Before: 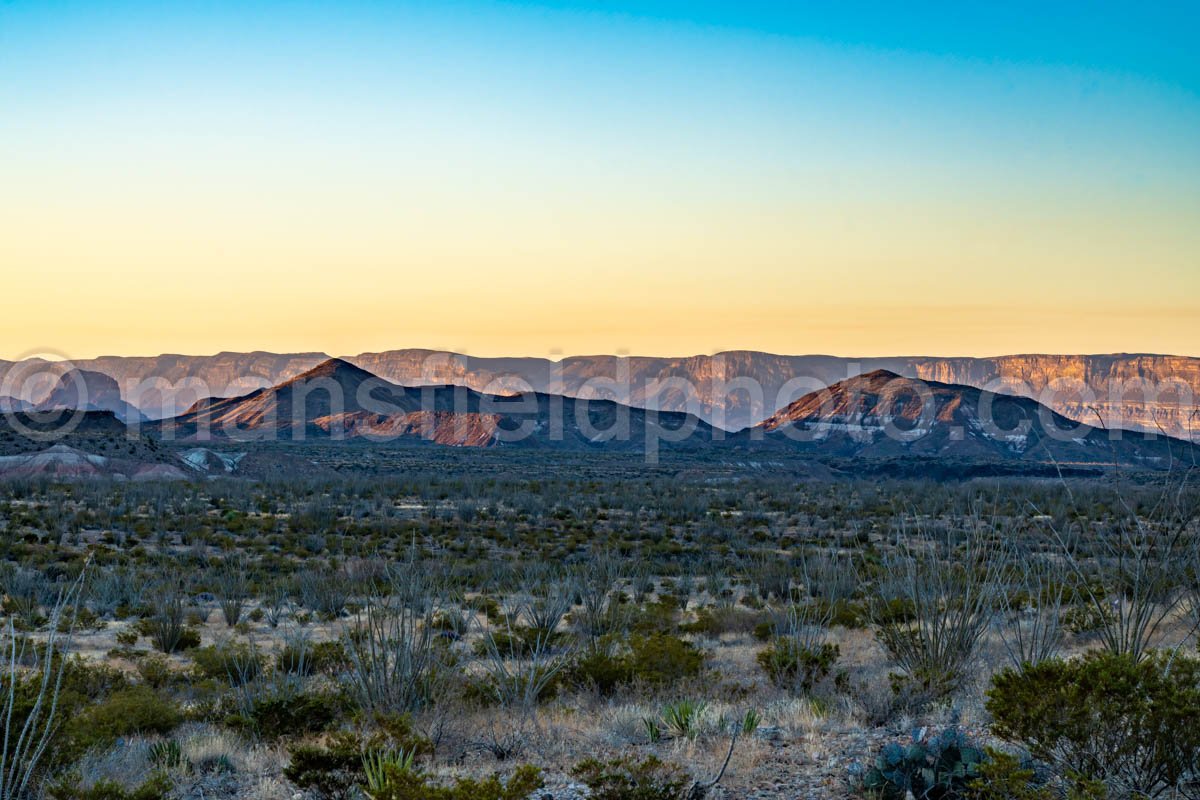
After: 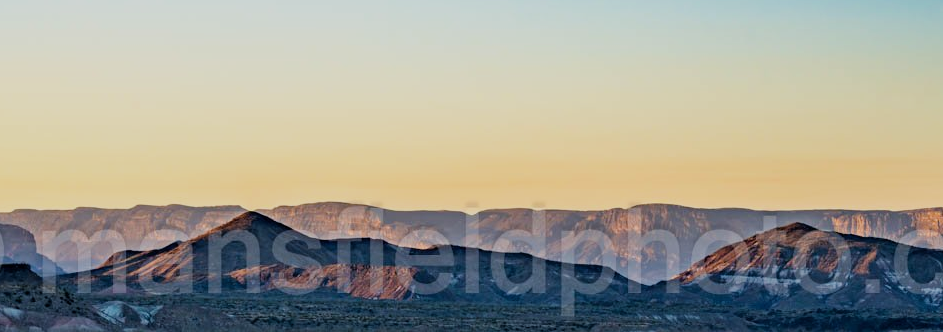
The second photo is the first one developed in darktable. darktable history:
filmic rgb: hardness 4.17
exposure: exposure -0.021 EV, compensate highlight preservation false
crop: left 7.036%, top 18.398%, right 14.379%, bottom 40.043%
